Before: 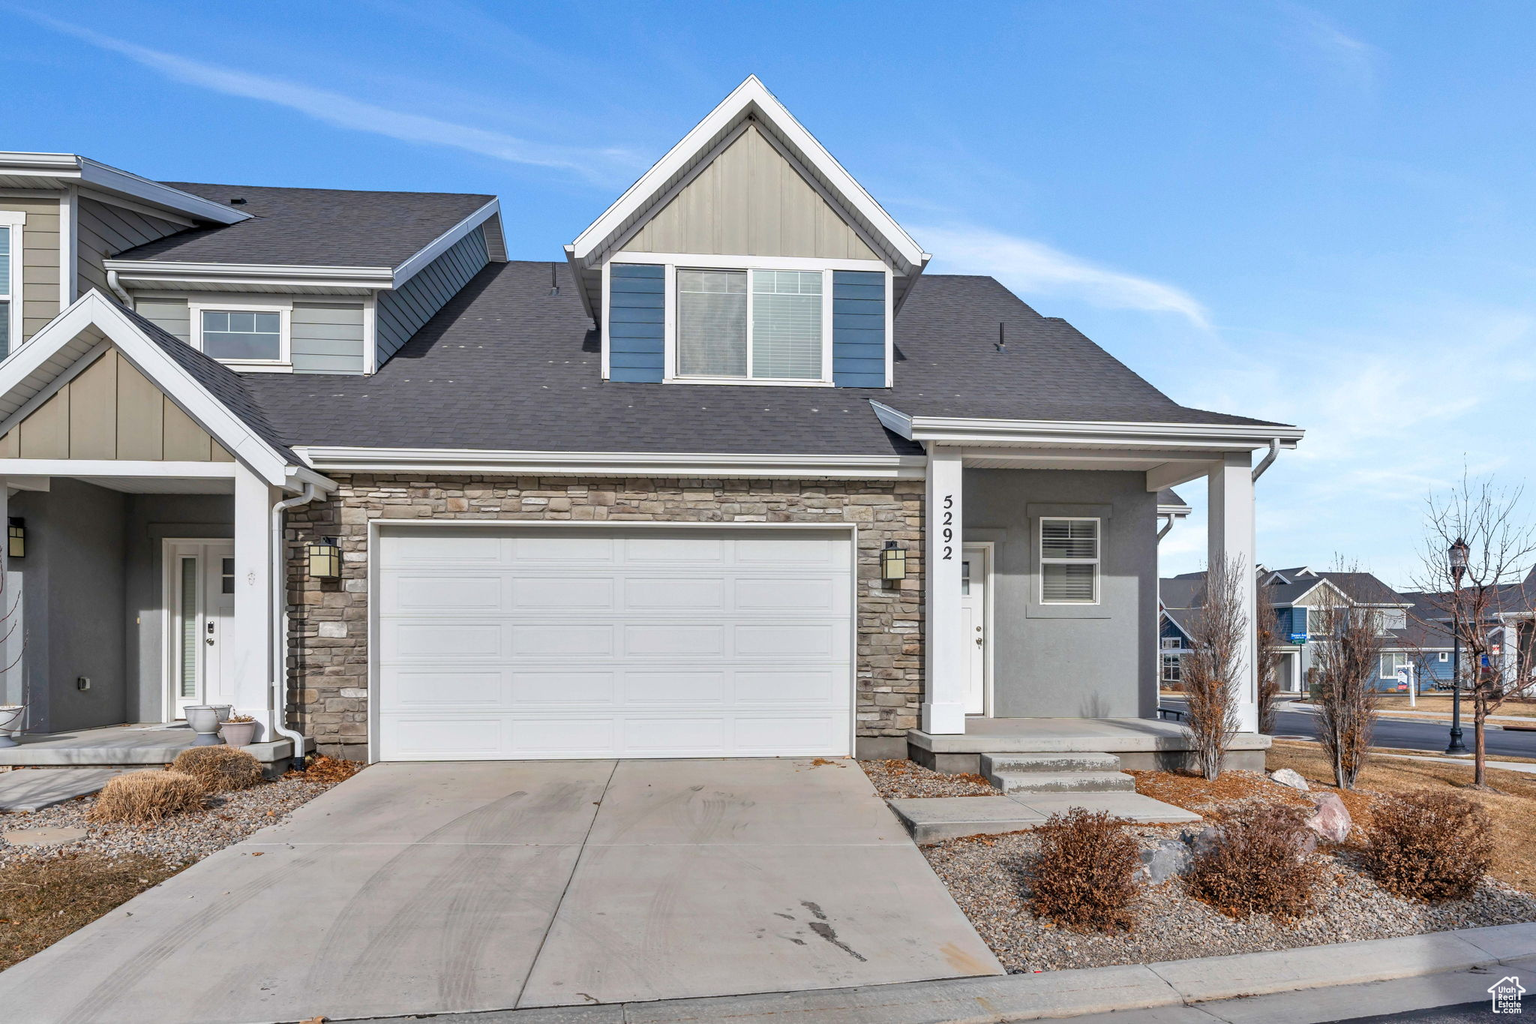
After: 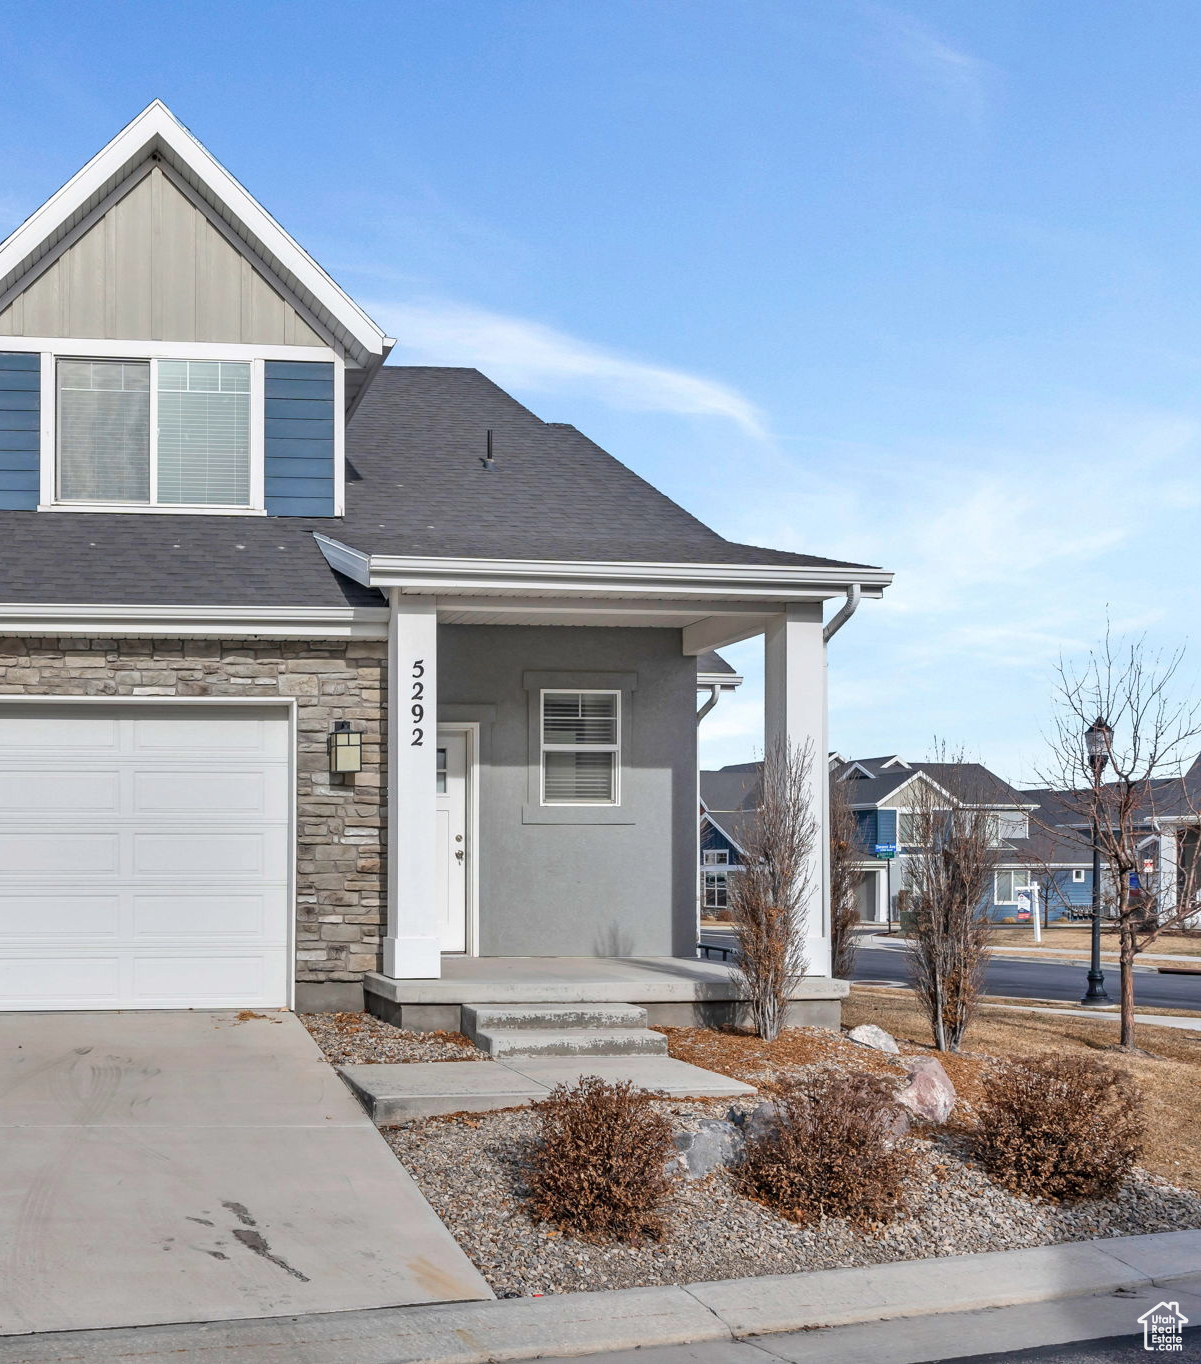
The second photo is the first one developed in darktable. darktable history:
color zones: curves: ch0 [(0, 0.5) (0.143, 0.5) (0.286, 0.5) (0.429, 0.504) (0.571, 0.5) (0.714, 0.509) (0.857, 0.5) (1, 0.5)]; ch1 [(0, 0.425) (0.143, 0.425) (0.286, 0.375) (0.429, 0.405) (0.571, 0.5) (0.714, 0.47) (0.857, 0.425) (1, 0.435)]; ch2 [(0, 0.5) (0.143, 0.5) (0.286, 0.5) (0.429, 0.517) (0.571, 0.5) (0.714, 0.51) (0.857, 0.5) (1, 0.5)]
crop: left 41.331%
